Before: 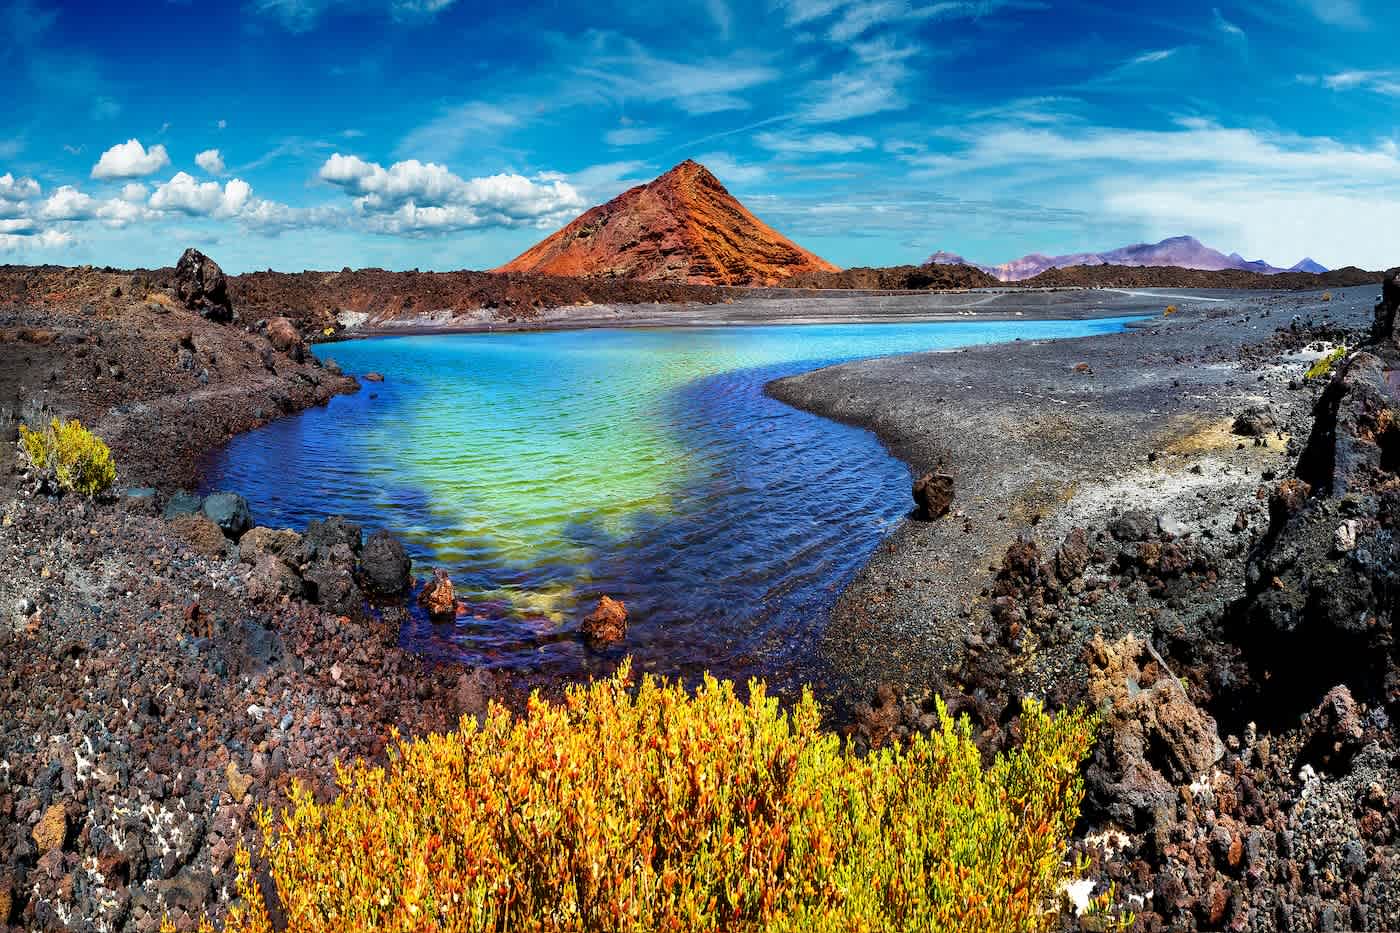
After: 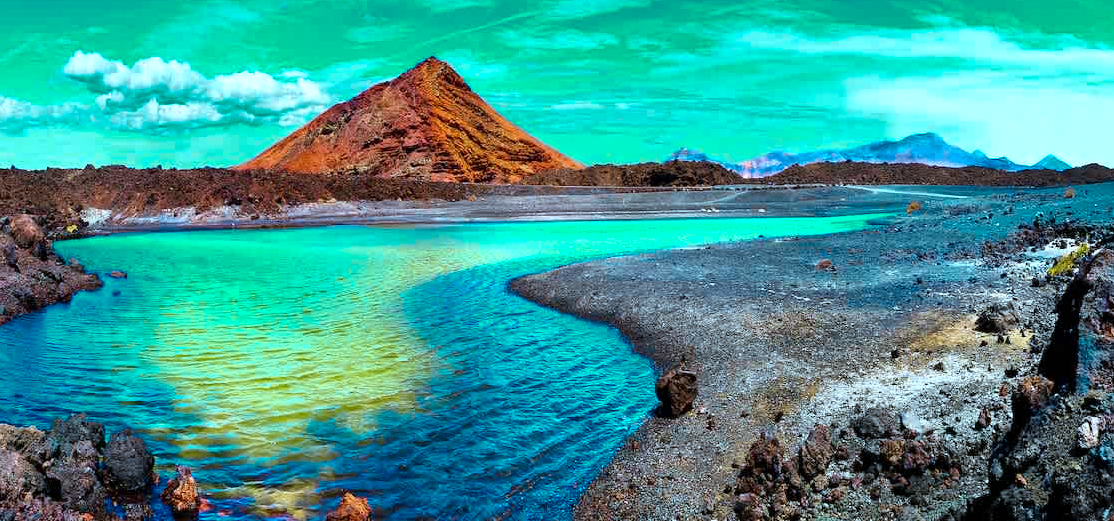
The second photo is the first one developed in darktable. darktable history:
shadows and highlights: radius 108.55, shadows 40.77, highlights -72.26, low approximation 0.01, soften with gaussian
crop: left 18.394%, top 11.126%, right 1.965%, bottom 33.027%
color calibration: illuminant custom, x 0.368, y 0.373, temperature 4331.51 K
color zones: curves: ch0 [(0.254, 0.492) (0.724, 0.62)]; ch1 [(0.25, 0.528) (0.719, 0.796)]; ch2 [(0, 0.472) (0.25, 0.5) (0.73, 0.184)]
